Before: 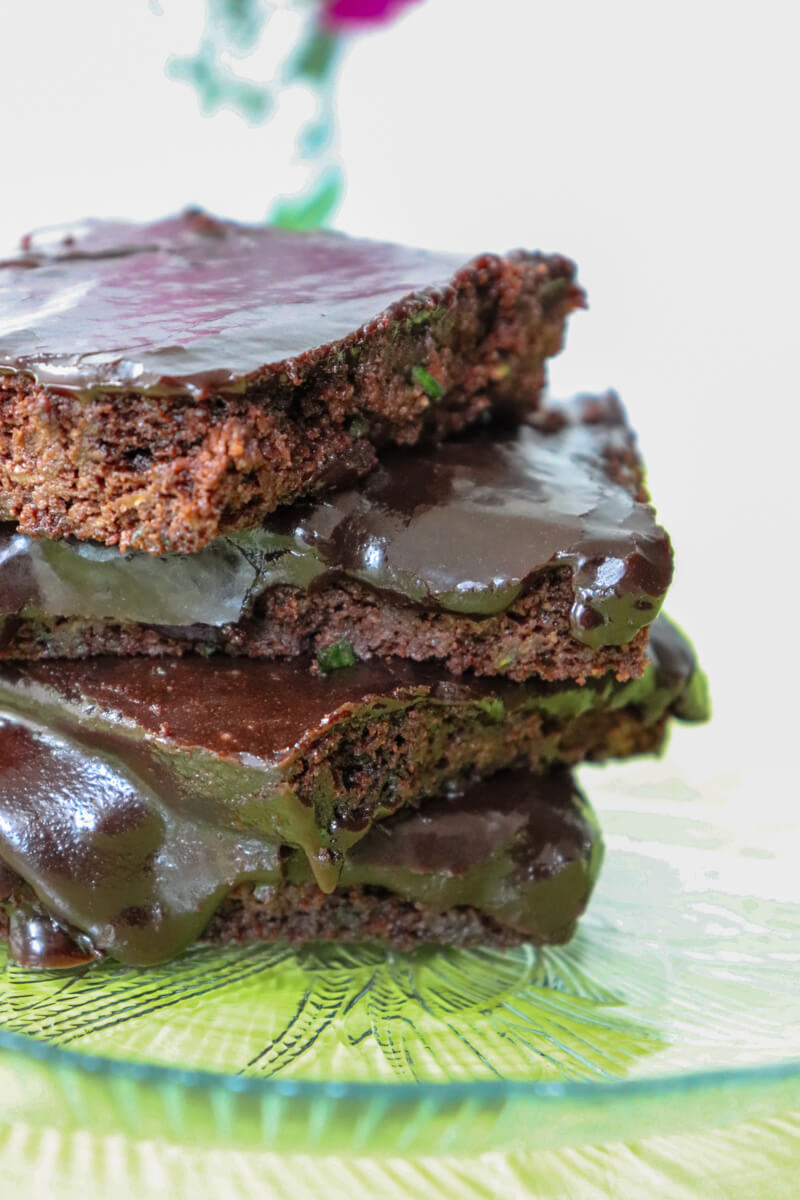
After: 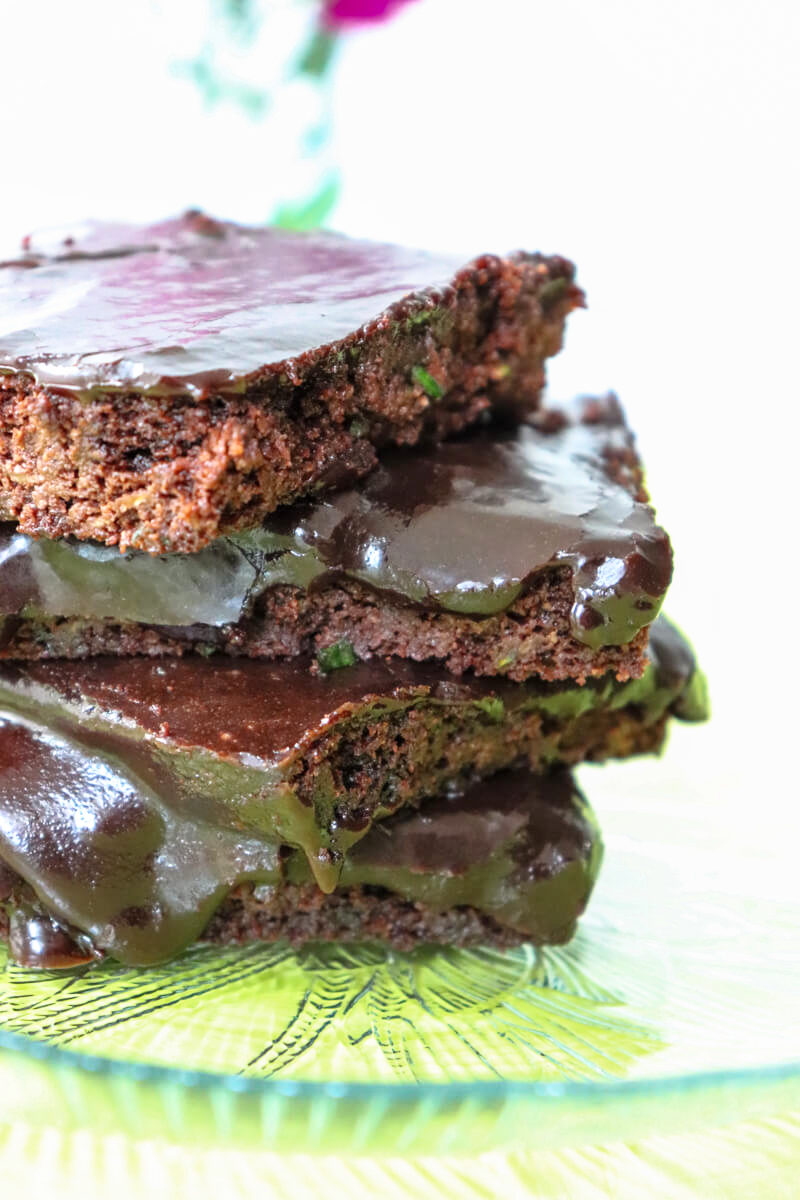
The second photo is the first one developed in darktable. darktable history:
local contrast: mode bilateral grid, contrast 15, coarseness 36, detail 105%, midtone range 0.2
base curve: curves: ch0 [(0, 0) (0.688, 0.865) (1, 1)], preserve colors none
levels: levels [0, 0.498, 1]
shadows and highlights: shadows 0, highlights 40
